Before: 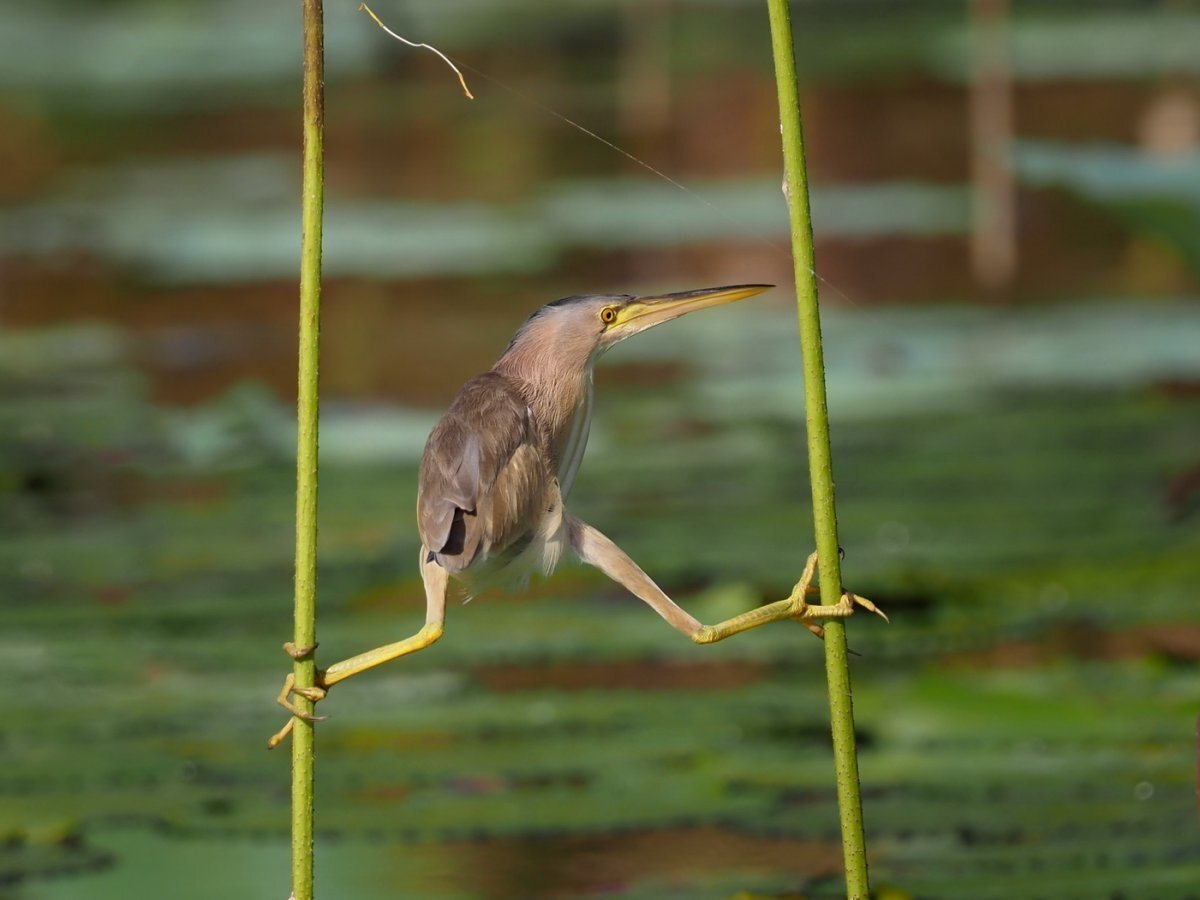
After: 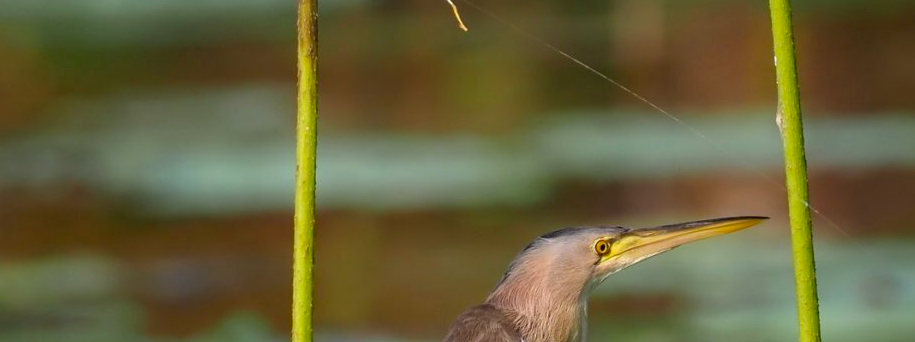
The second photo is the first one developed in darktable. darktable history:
crop: left 0.579%, top 7.627%, right 23.167%, bottom 54.275%
color balance rgb: linear chroma grading › global chroma 3.45%, perceptual saturation grading › global saturation 11.24%, perceptual brilliance grading › global brilliance 3.04%, global vibrance 2.8%
